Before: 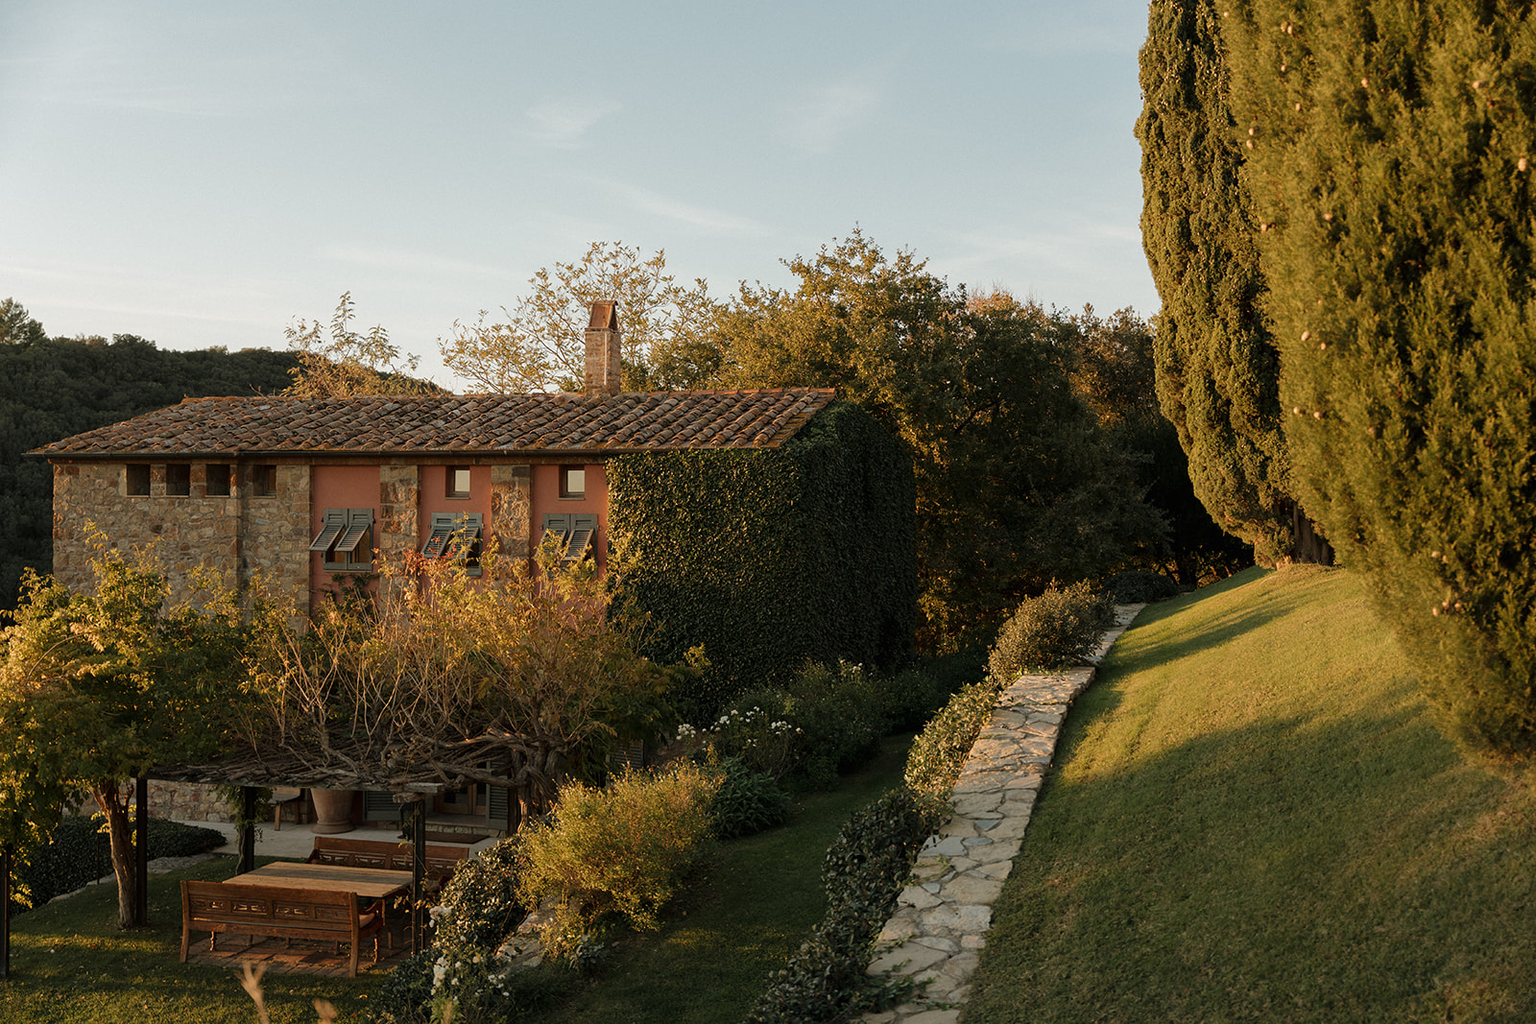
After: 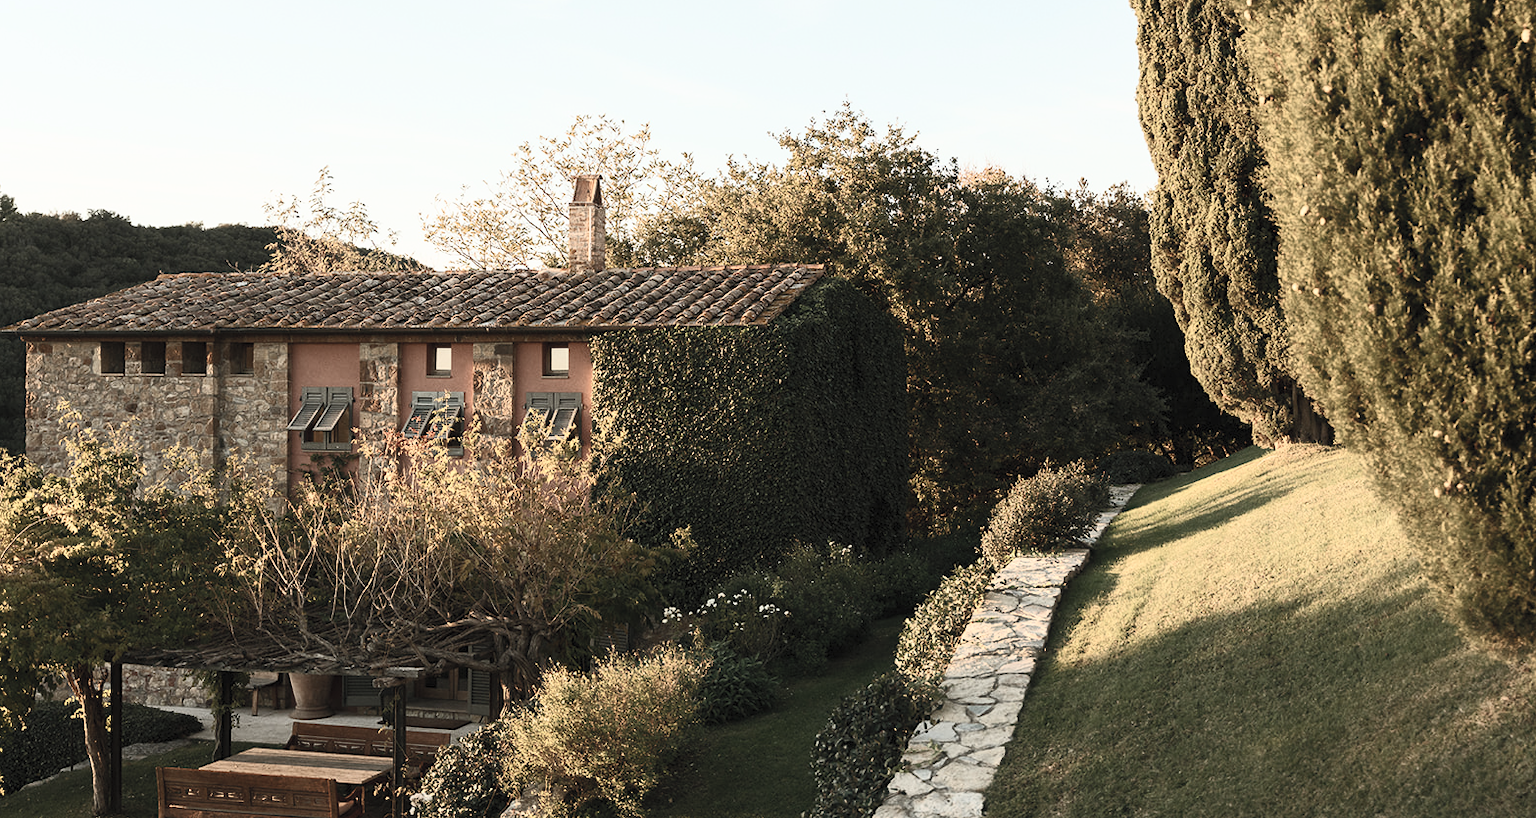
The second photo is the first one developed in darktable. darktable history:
crop and rotate: left 1.903%, top 12.723%, right 0.143%, bottom 8.944%
contrast brightness saturation: contrast 0.581, brightness 0.567, saturation -0.334
